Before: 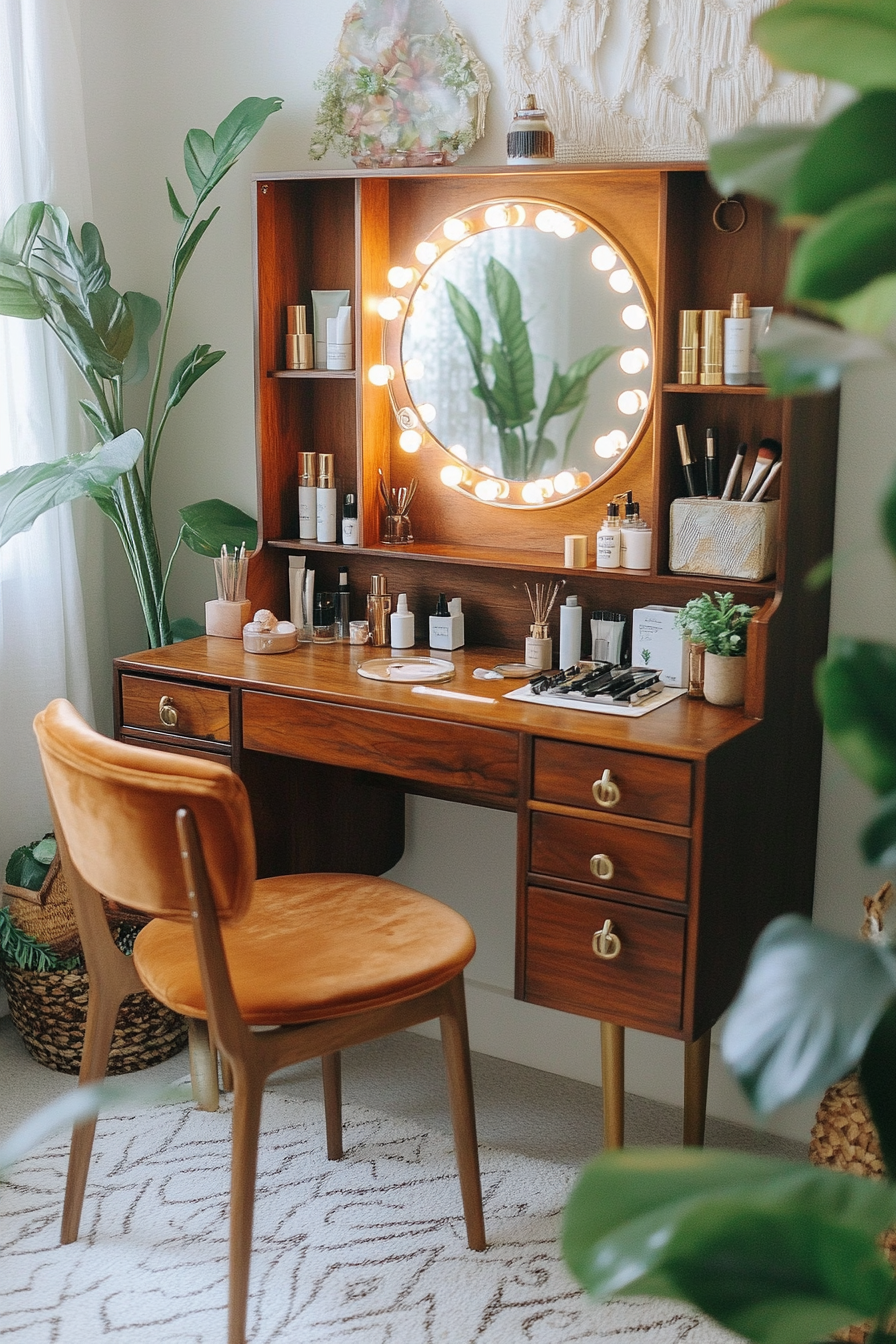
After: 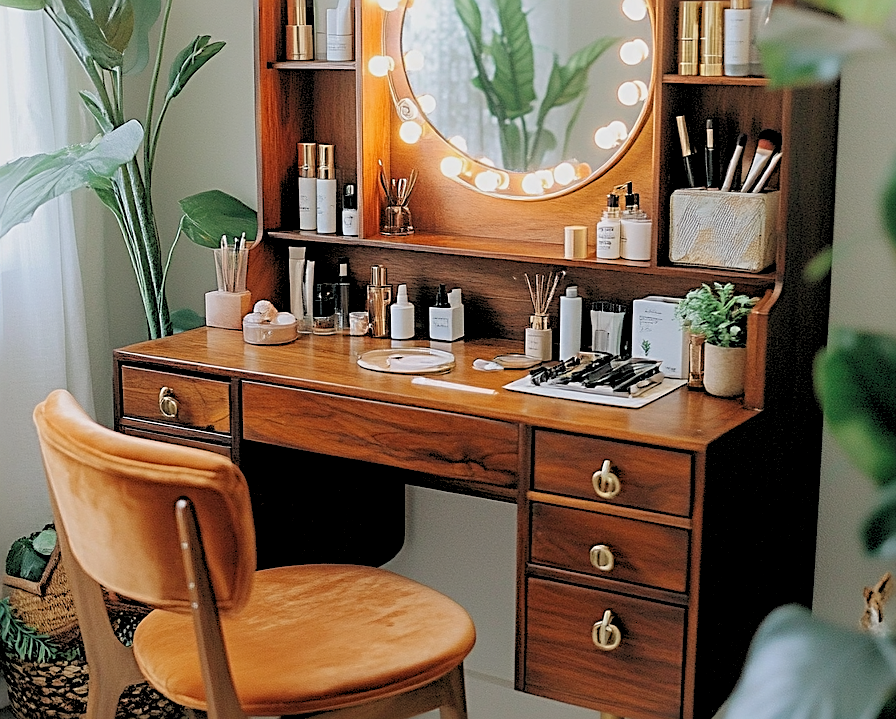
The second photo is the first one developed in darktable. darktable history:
sharpen: radius 2.676, amount 0.669
exposure: exposure -0.04 EV, compensate highlight preservation false
crop and rotate: top 23.043%, bottom 23.437%
rgb levels: preserve colors sum RGB, levels [[0.038, 0.433, 0.934], [0, 0.5, 1], [0, 0.5, 1]]
